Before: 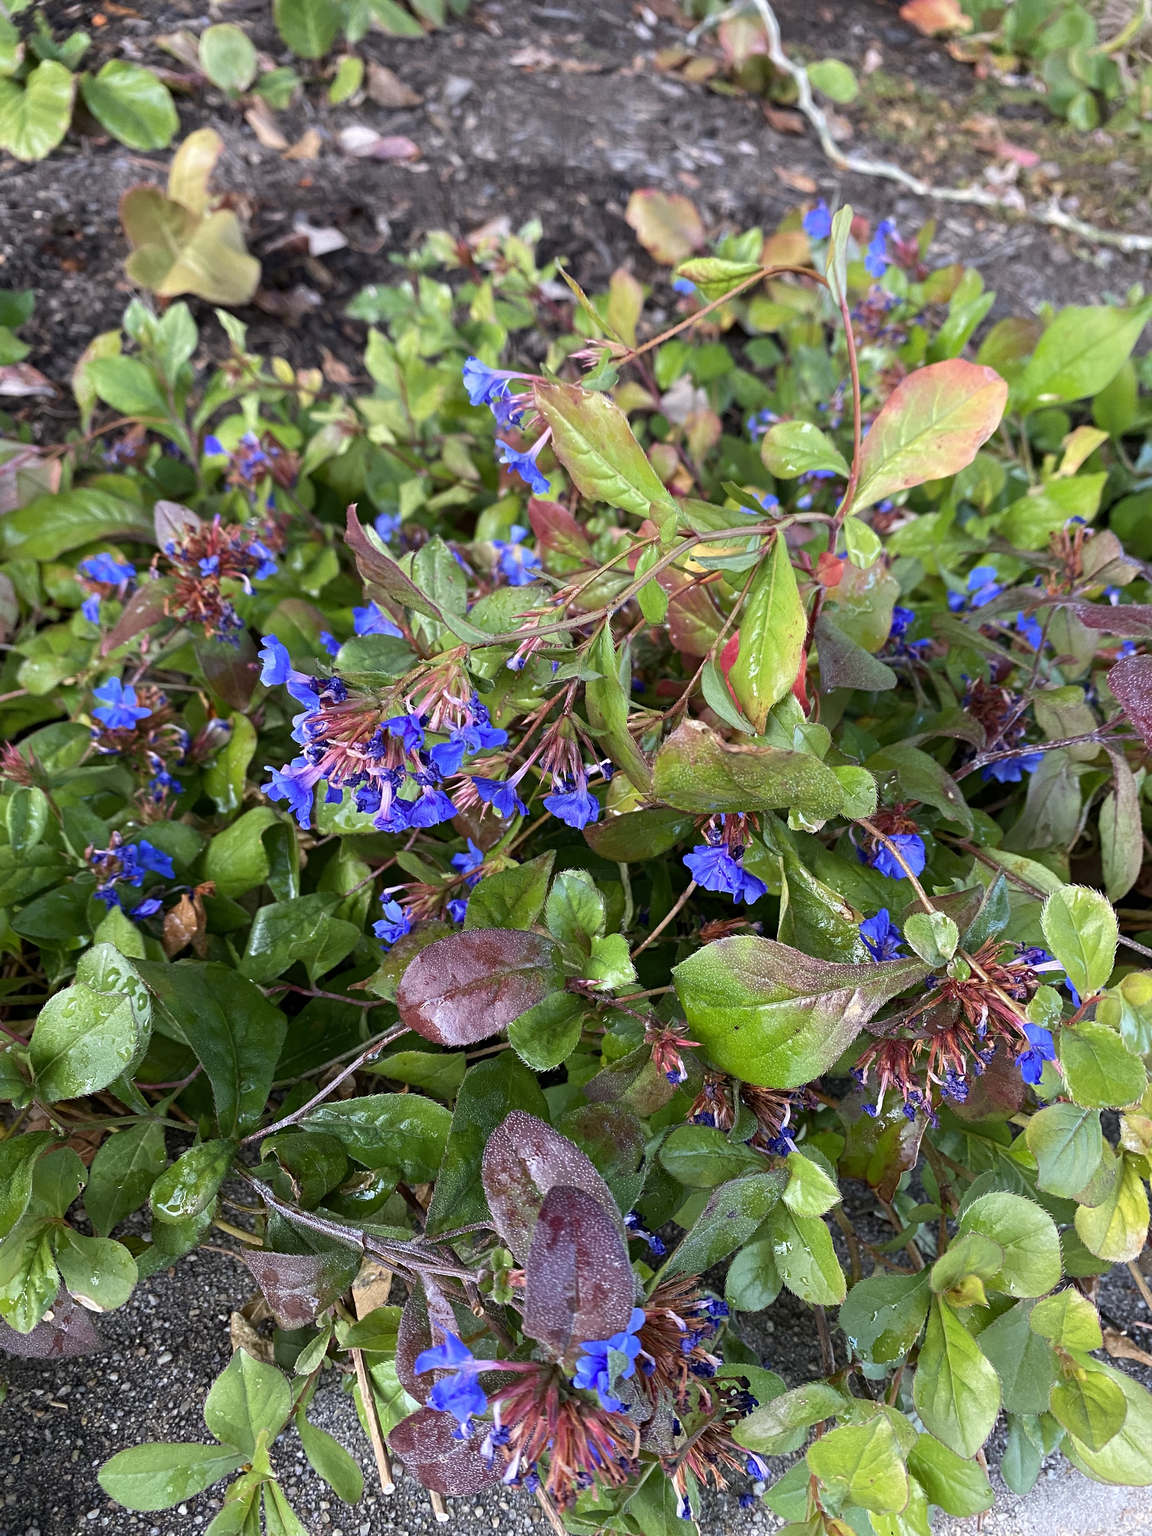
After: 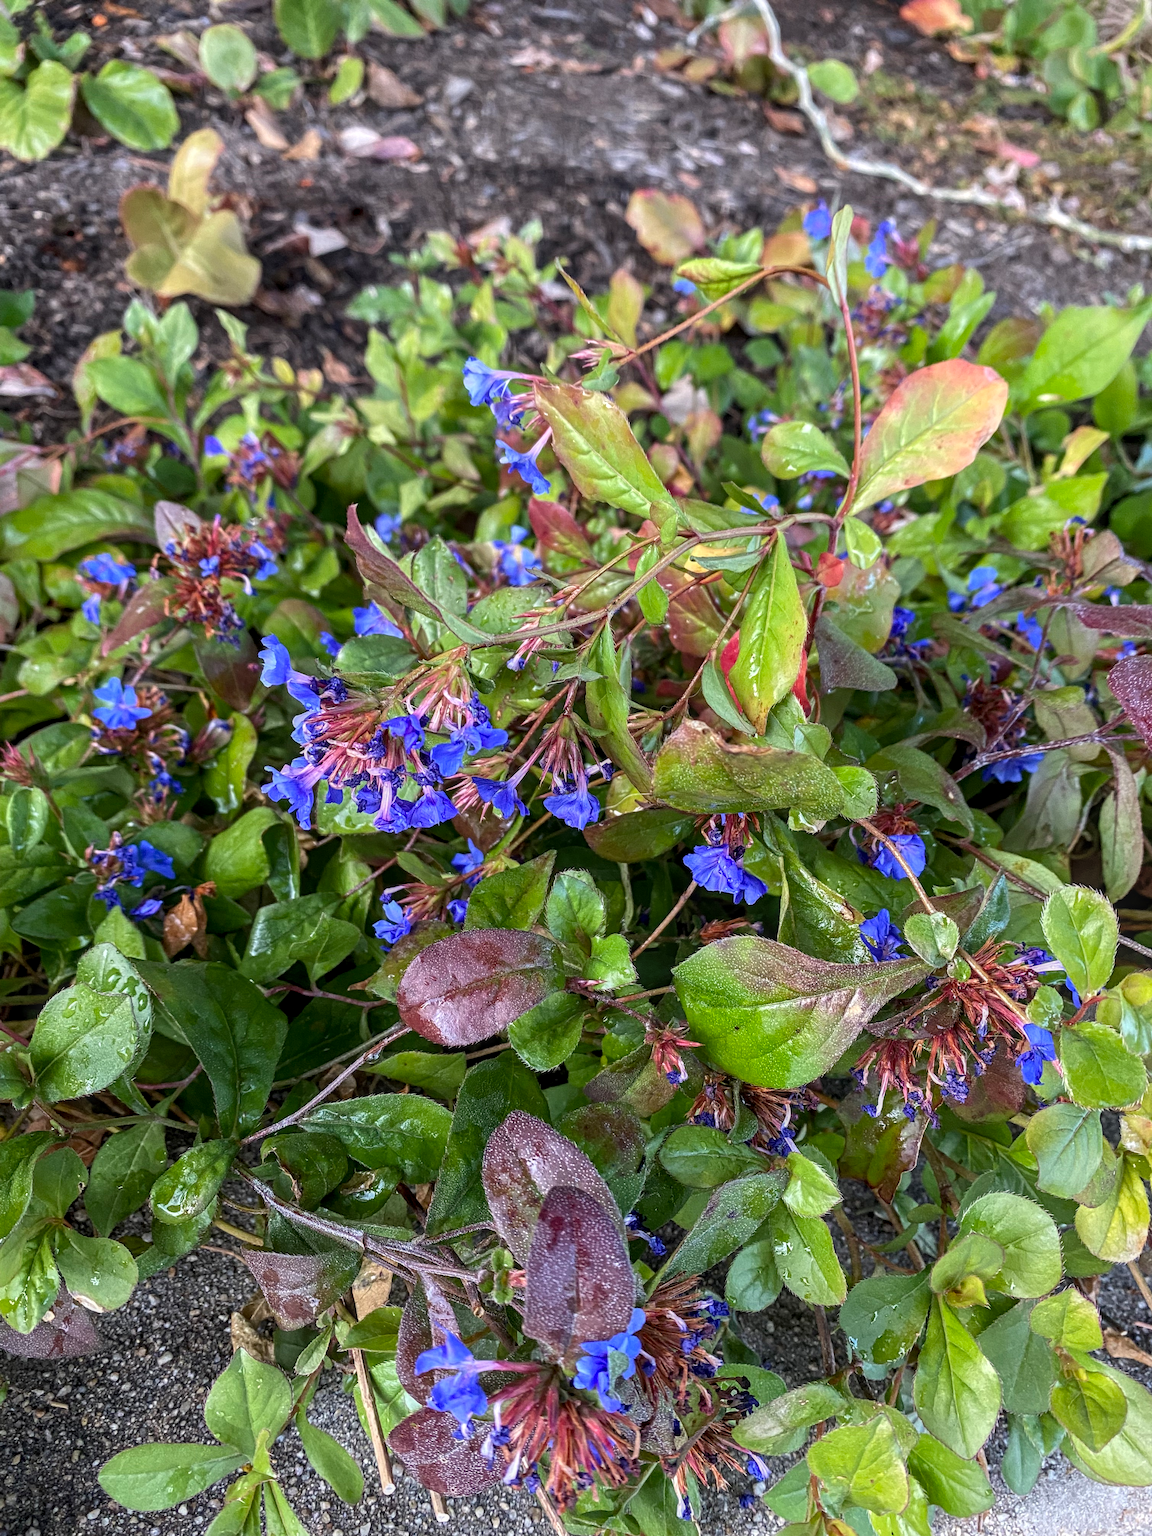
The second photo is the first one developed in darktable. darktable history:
local contrast: highlights 2%, shadows 6%, detail 133%
